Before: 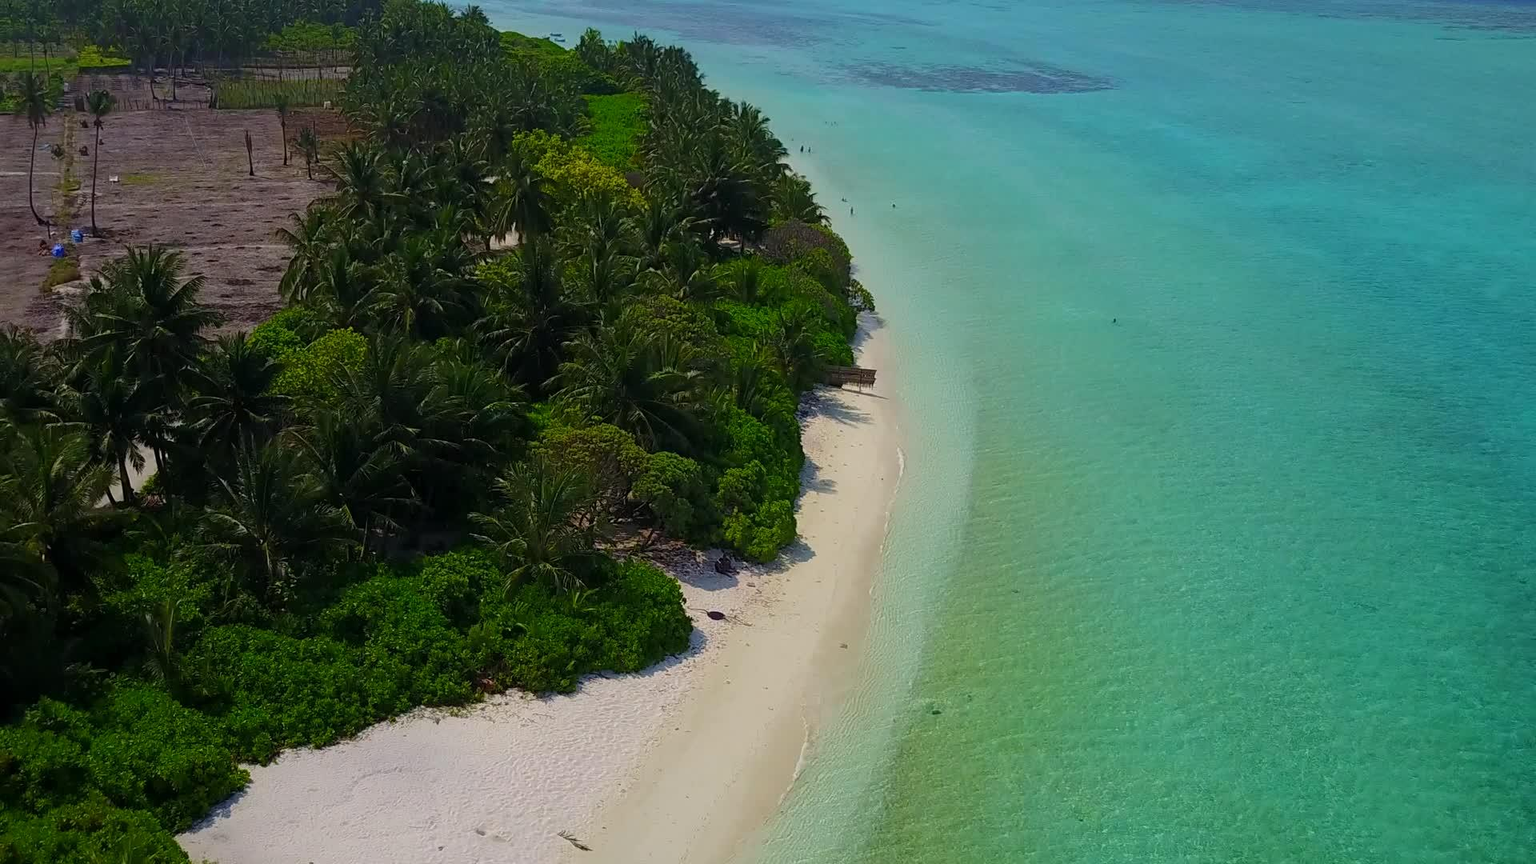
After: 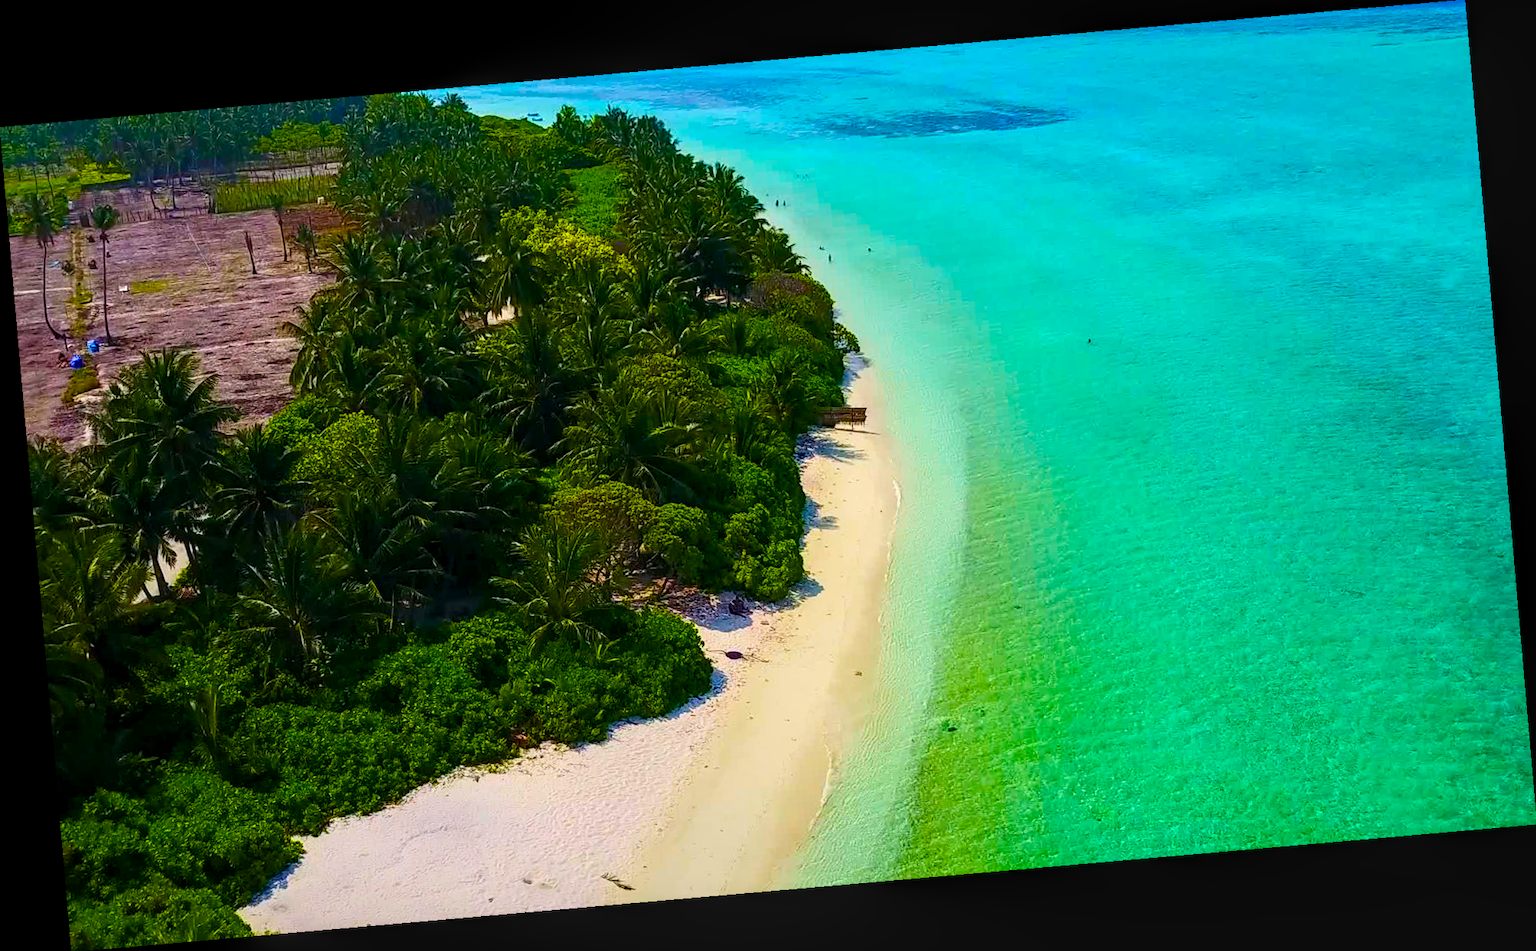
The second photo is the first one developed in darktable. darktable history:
color balance rgb: linear chroma grading › global chroma 25%, perceptual saturation grading › global saturation 45%, perceptual saturation grading › highlights -50%, perceptual saturation grading › shadows 30%, perceptual brilliance grading › global brilliance 18%, global vibrance 40%
contrast brightness saturation: contrast 0.24, brightness 0.09
rotate and perspective: rotation -4.98°, automatic cropping off
local contrast: highlights 35%, detail 135%
